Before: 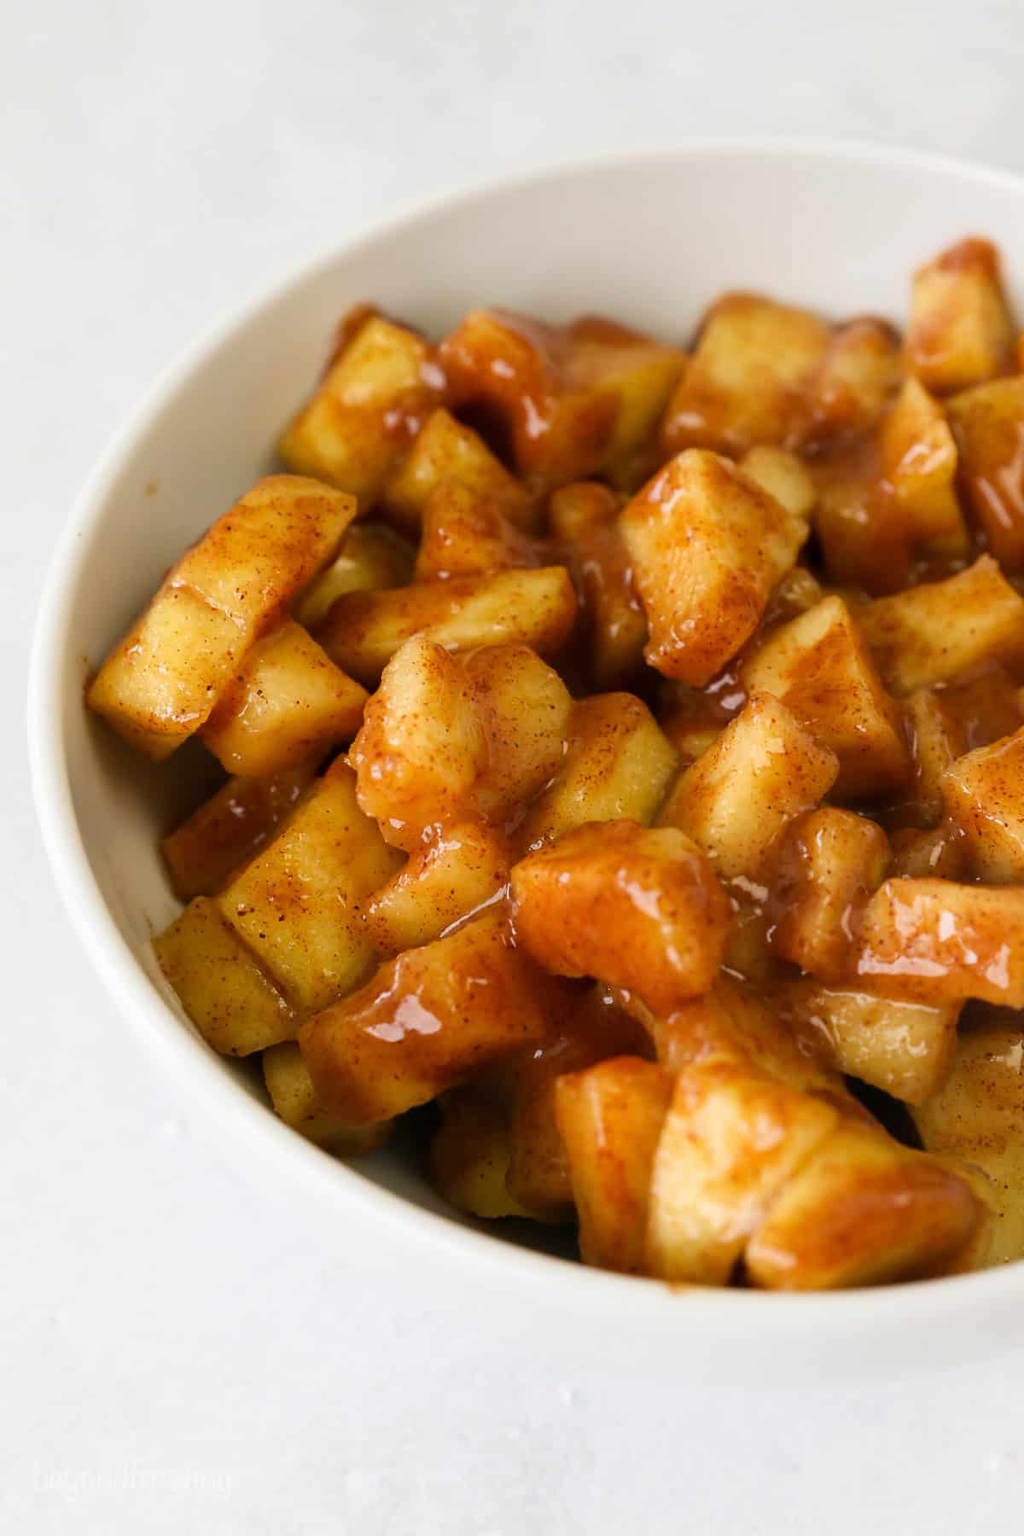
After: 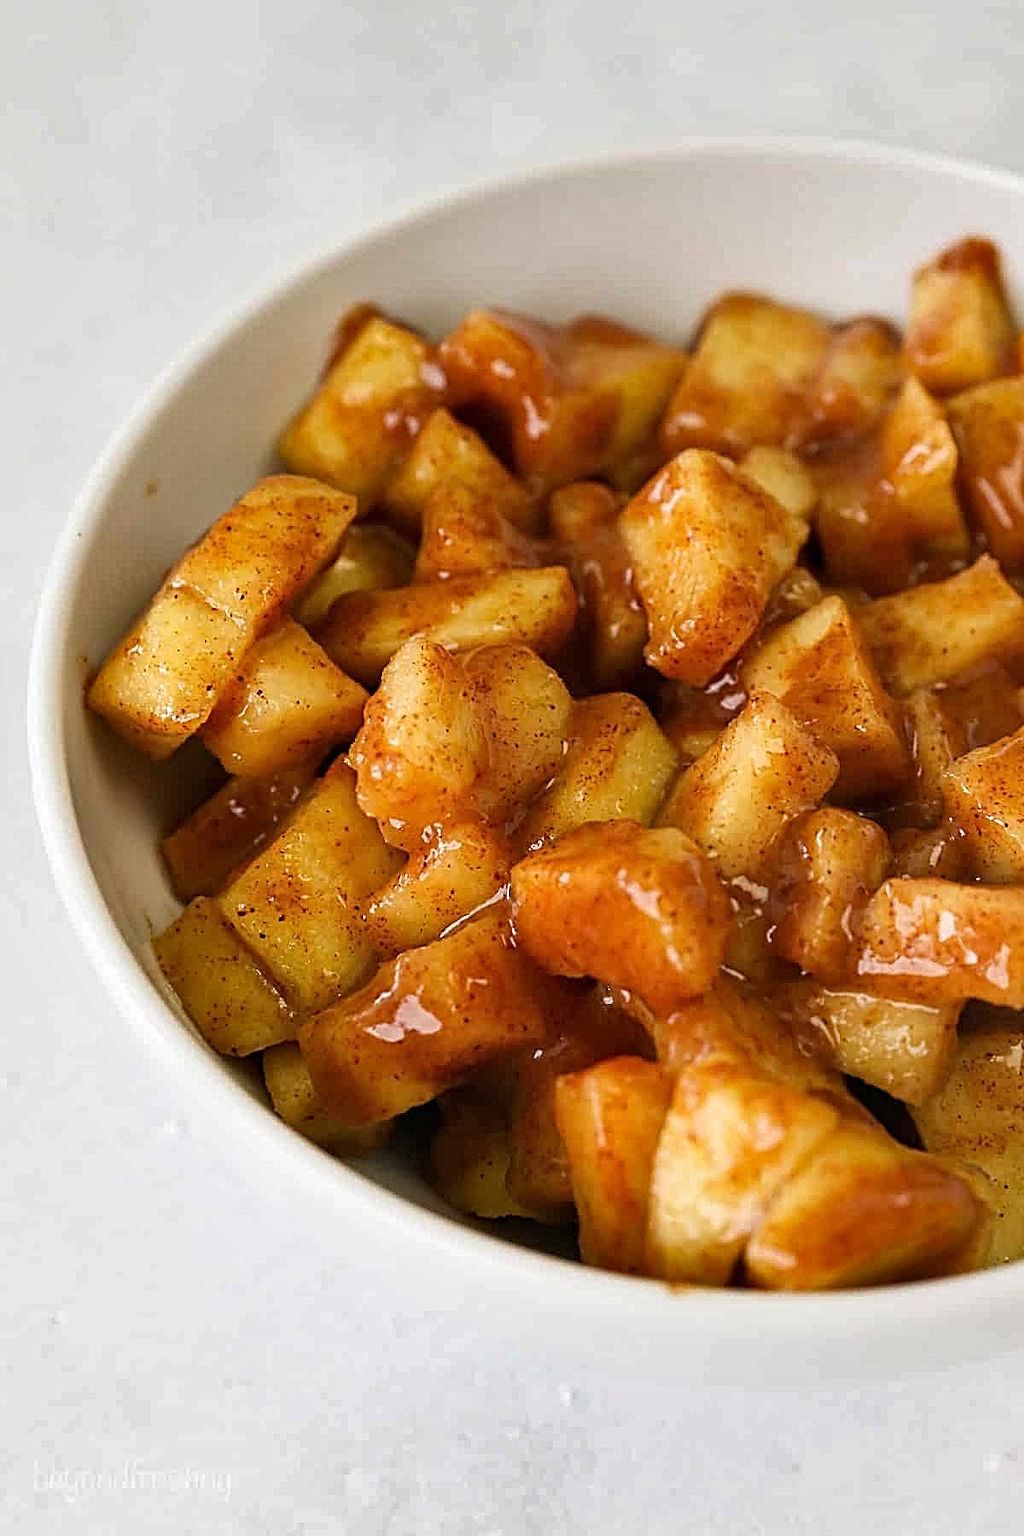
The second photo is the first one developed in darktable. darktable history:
shadows and highlights: low approximation 0.01, soften with gaussian
sharpen: on, module defaults
contrast equalizer: y [[0.5, 0.5, 0.5, 0.539, 0.64, 0.611], [0.5 ×6], [0.5 ×6], [0 ×6], [0 ×6]]
